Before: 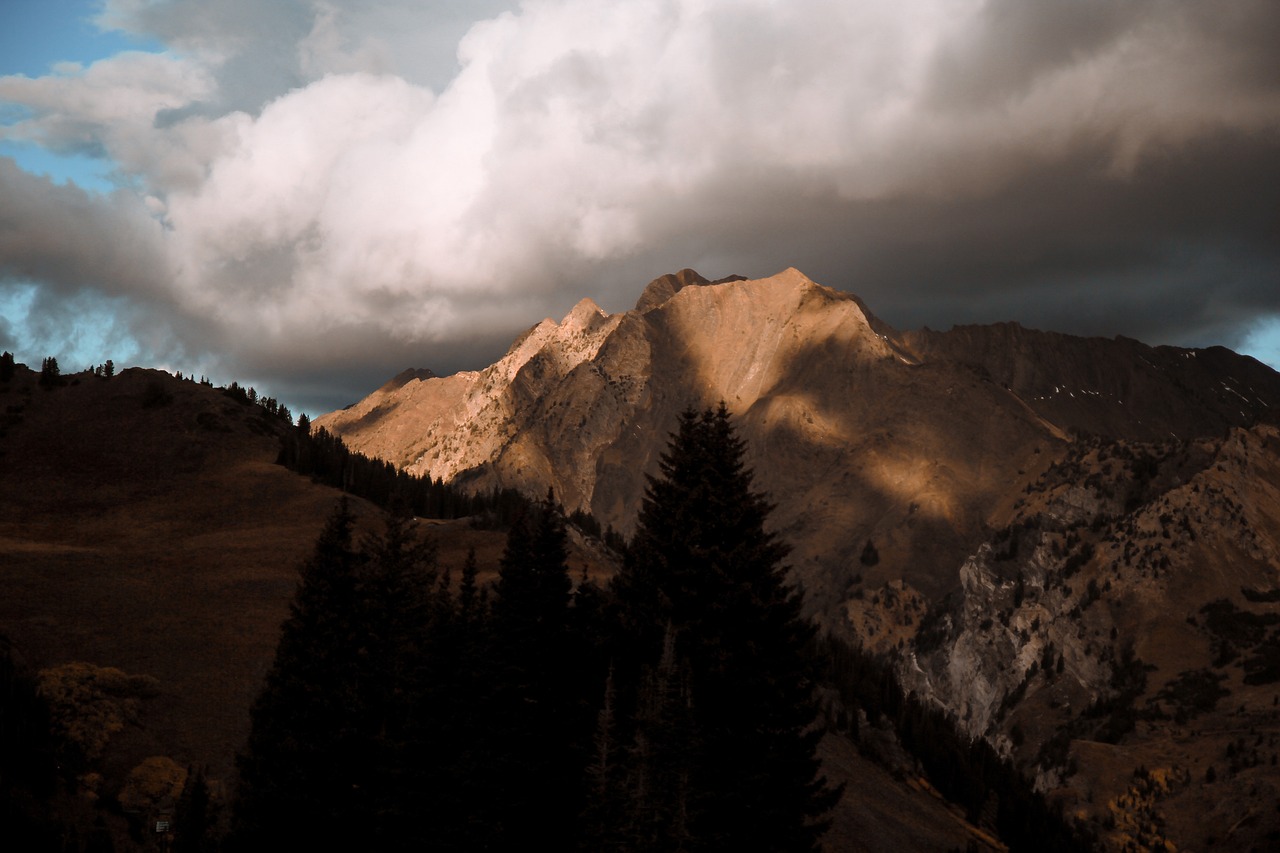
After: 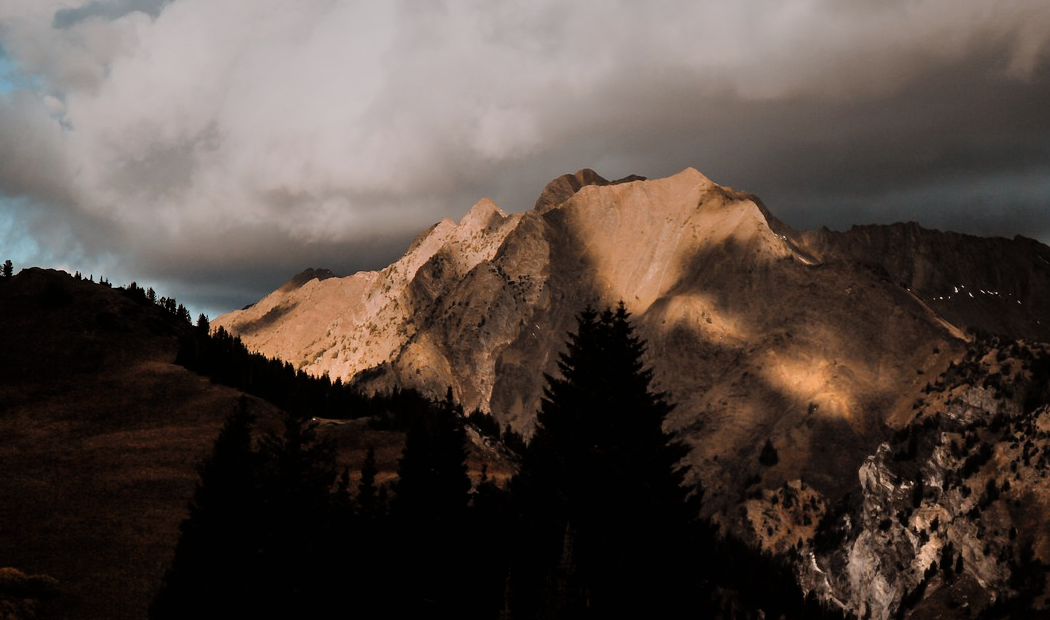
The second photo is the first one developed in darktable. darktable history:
filmic rgb: black relative exposure -8.52 EV, white relative exposure 5.52 EV, hardness 3.37, contrast 1.023
crop: left 7.936%, top 11.777%, right 10.011%, bottom 15.46%
shadows and highlights: highlights color adjustment 39.34%, soften with gaussian
